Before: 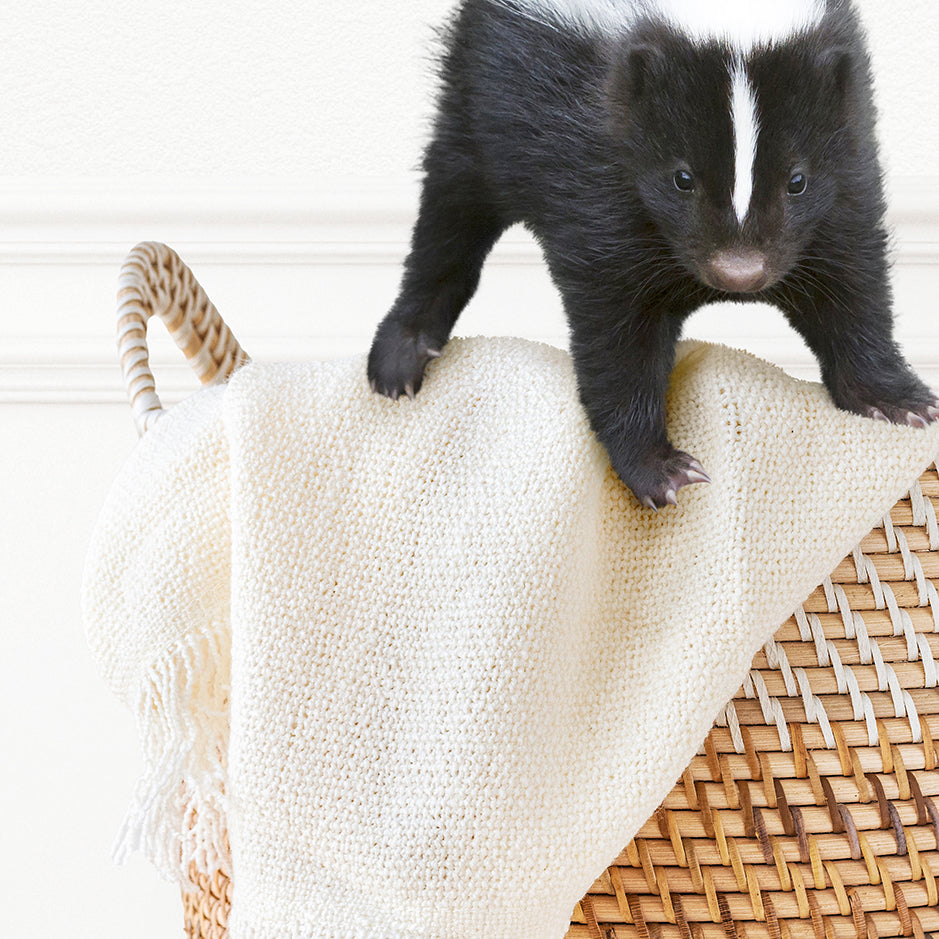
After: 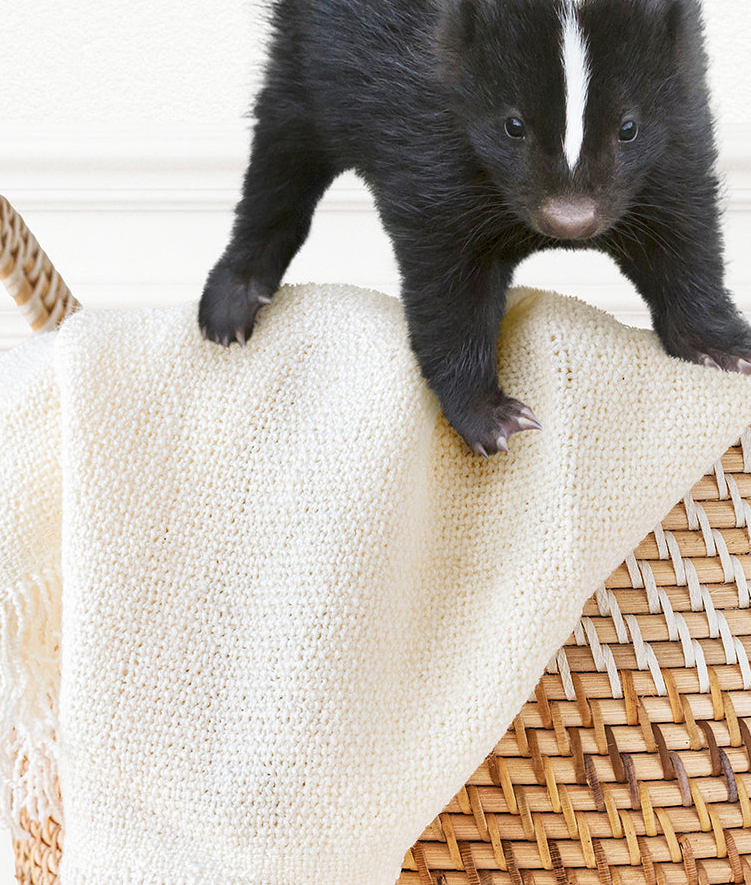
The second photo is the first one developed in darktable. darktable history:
crop and rotate: left 18.167%, top 5.725%, right 1.831%
